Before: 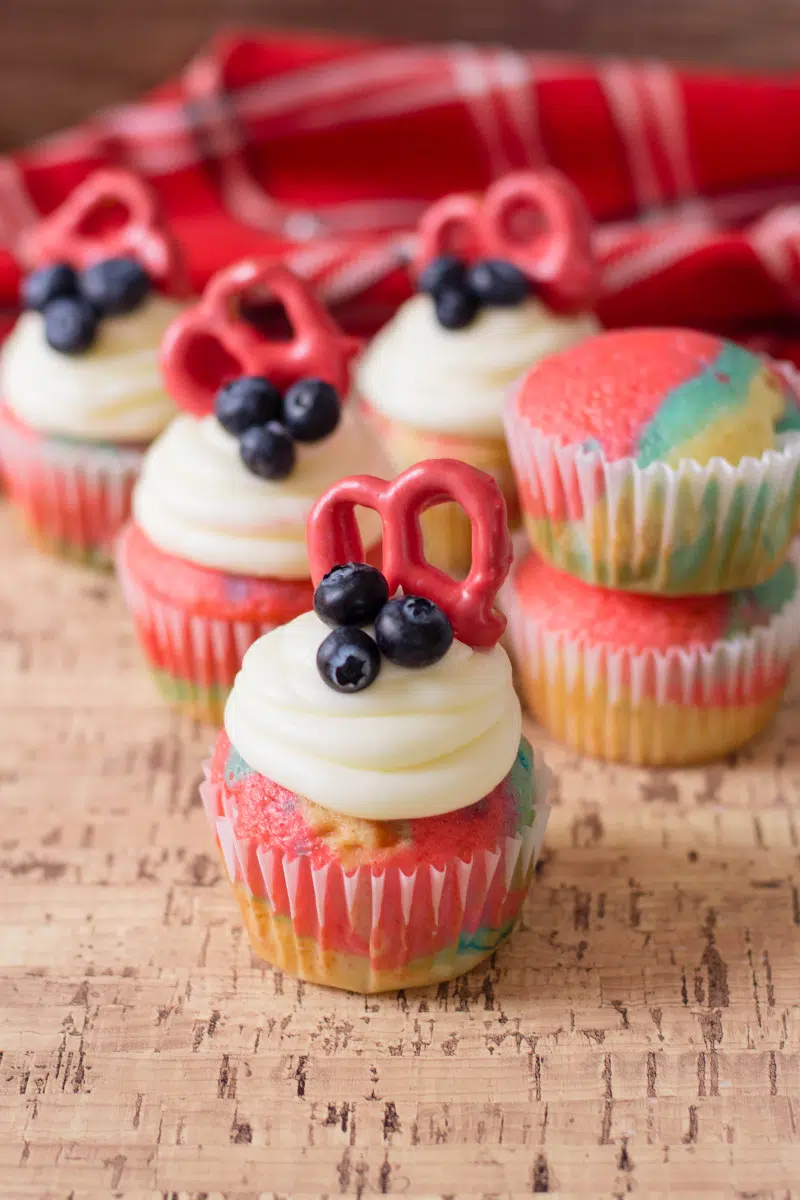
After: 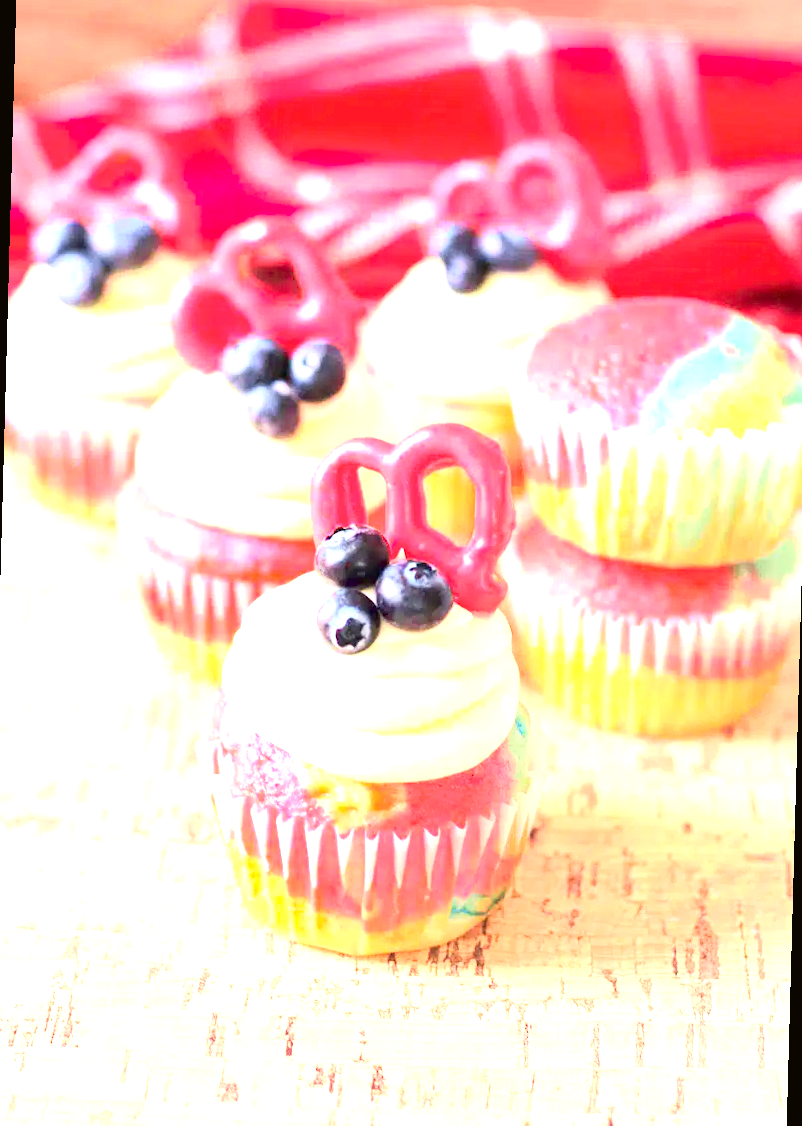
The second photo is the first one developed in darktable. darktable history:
exposure: exposure 3 EV, compensate highlight preservation false
rotate and perspective: rotation 1.57°, crop left 0.018, crop right 0.982, crop top 0.039, crop bottom 0.961
tone curve: curves: ch0 [(0, 0.021) (0.049, 0.044) (0.152, 0.14) (0.328, 0.377) (0.473, 0.543) (0.663, 0.734) (0.84, 0.899) (1, 0.969)]; ch1 [(0, 0) (0.302, 0.331) (0.427, 0.433) (0.472, 0.47) (0.502, 0.503) (0.527, 0.524) (0.564, 0.591) (0.602, 0.632) (0.677, 0.701) (0.859, 0.885) (1, 1)]; ch2 [(0, 0) (0.33, 0.301) (0.447, 0.44) (0.487, 0.496) (0.502, 0.516) (0.535, 0.563) (0.565, 0.6) (0.618, 0.629) (1, 1)], color space Lab, independent channels, preserve colors none
